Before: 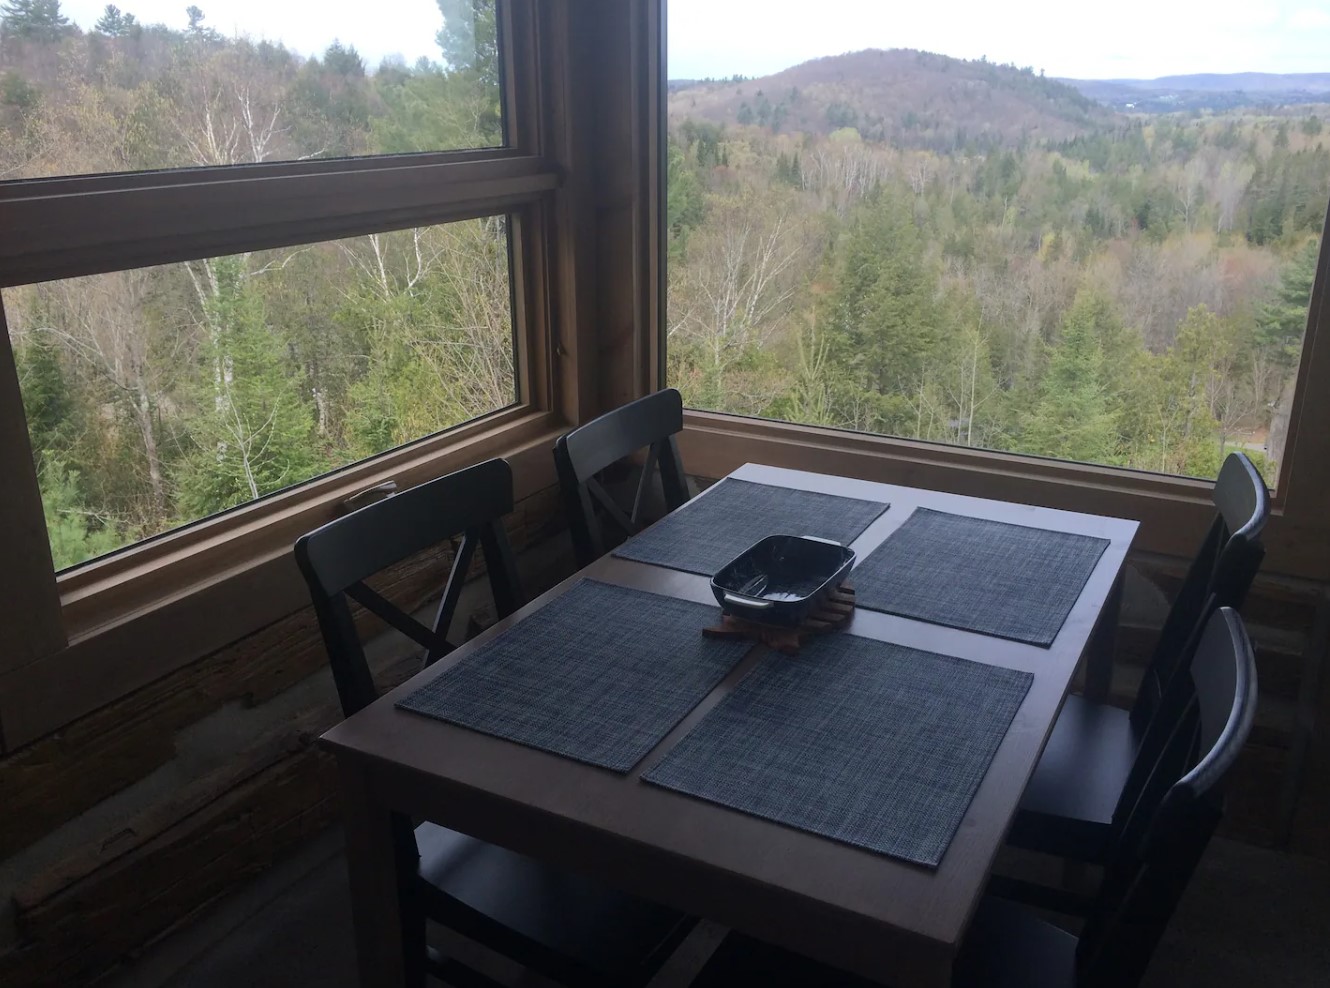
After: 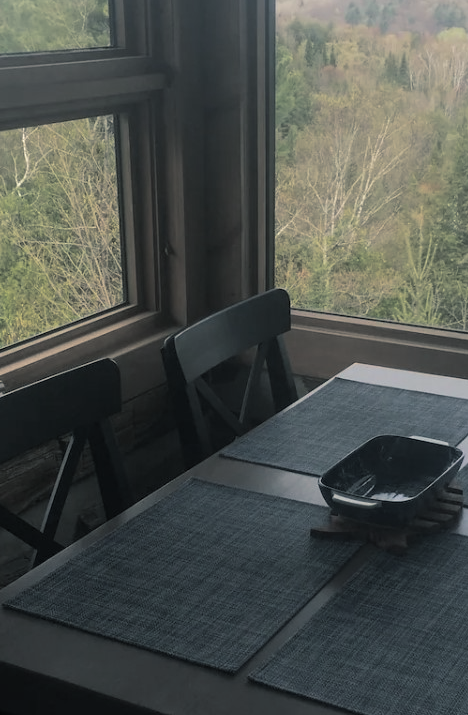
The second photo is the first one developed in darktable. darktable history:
crop and rotate: left 29.476%, top 10.214%, right 35.32%, bottom 17.333%
split-toning: shadows › hue 201.6°, shadows › saturation 0.16, highlights › hue 50.4°, highlights › saturation 0.2, balance -49.9
white balance: red 1.029, blue 0.92
